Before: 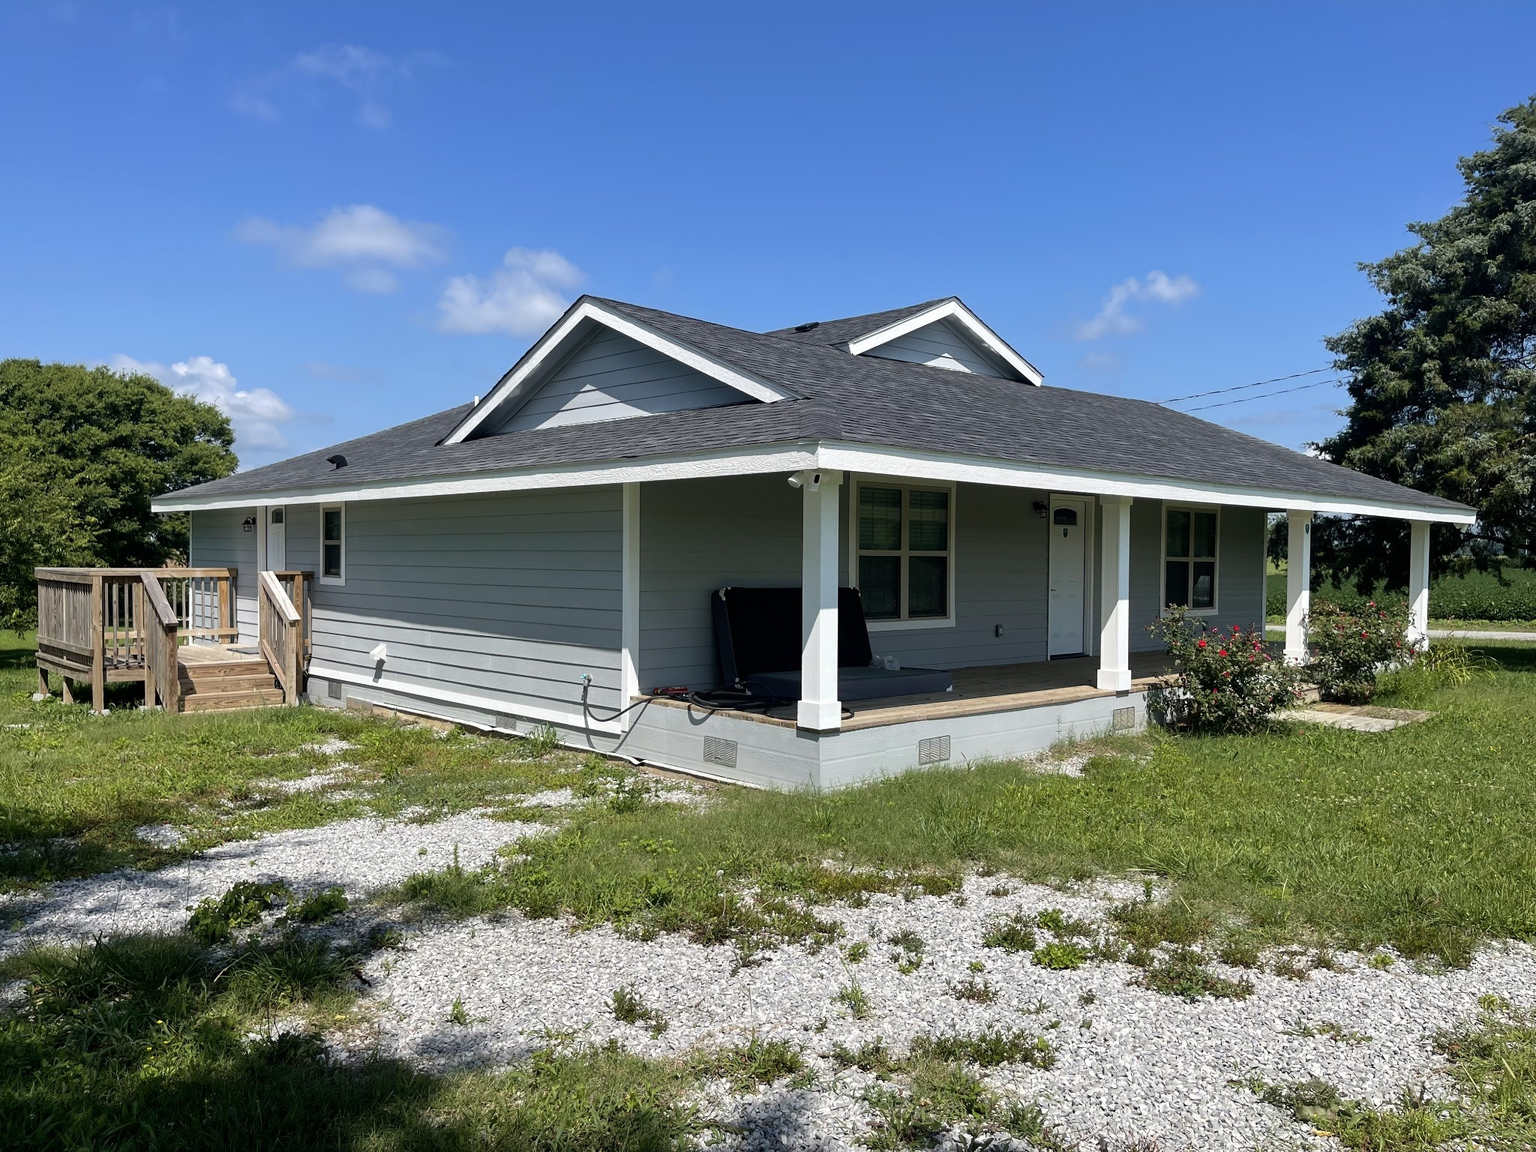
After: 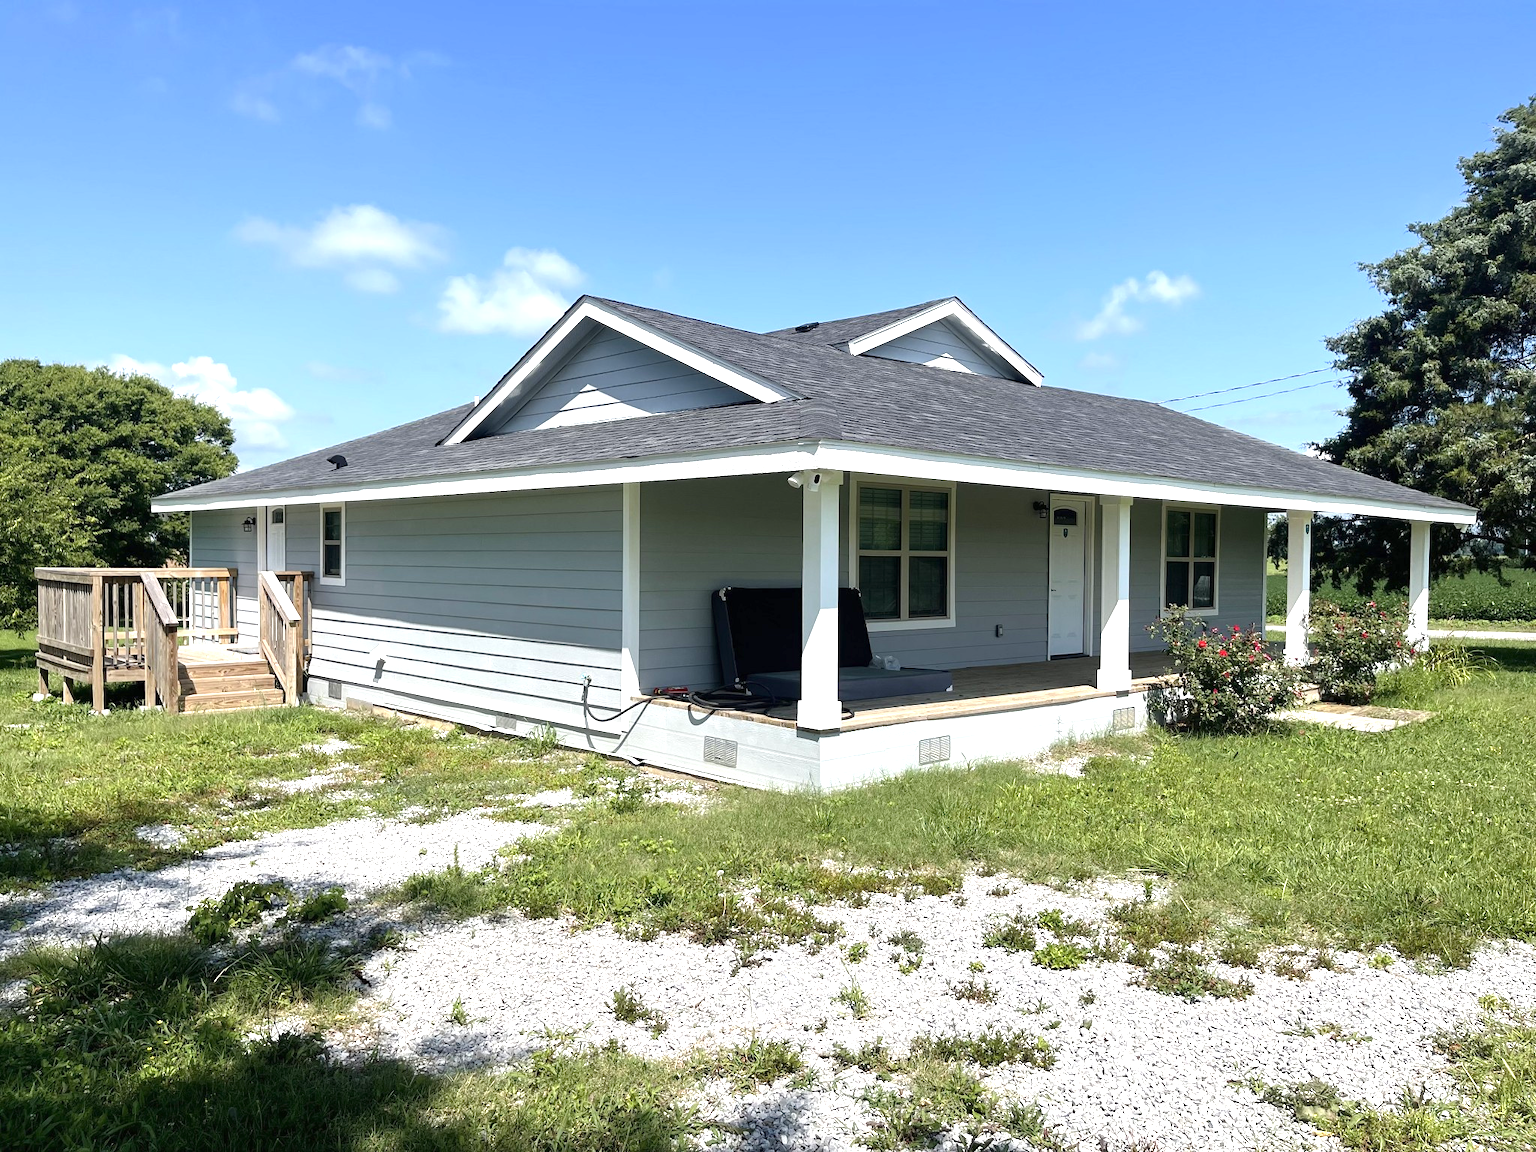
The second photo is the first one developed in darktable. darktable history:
exposure: black level correction 0, exposure 1 EV, compensate highlight preservation false
color balance rgb: shadows lift › hue 86.11°, perceptual saturation grading › global saturation -2.376%, perceptual saturation grading › highlights -7.471%, perceptual saturation grading › mid-tones 7.343%, perceptual saturation grading › shadows 3.578%
